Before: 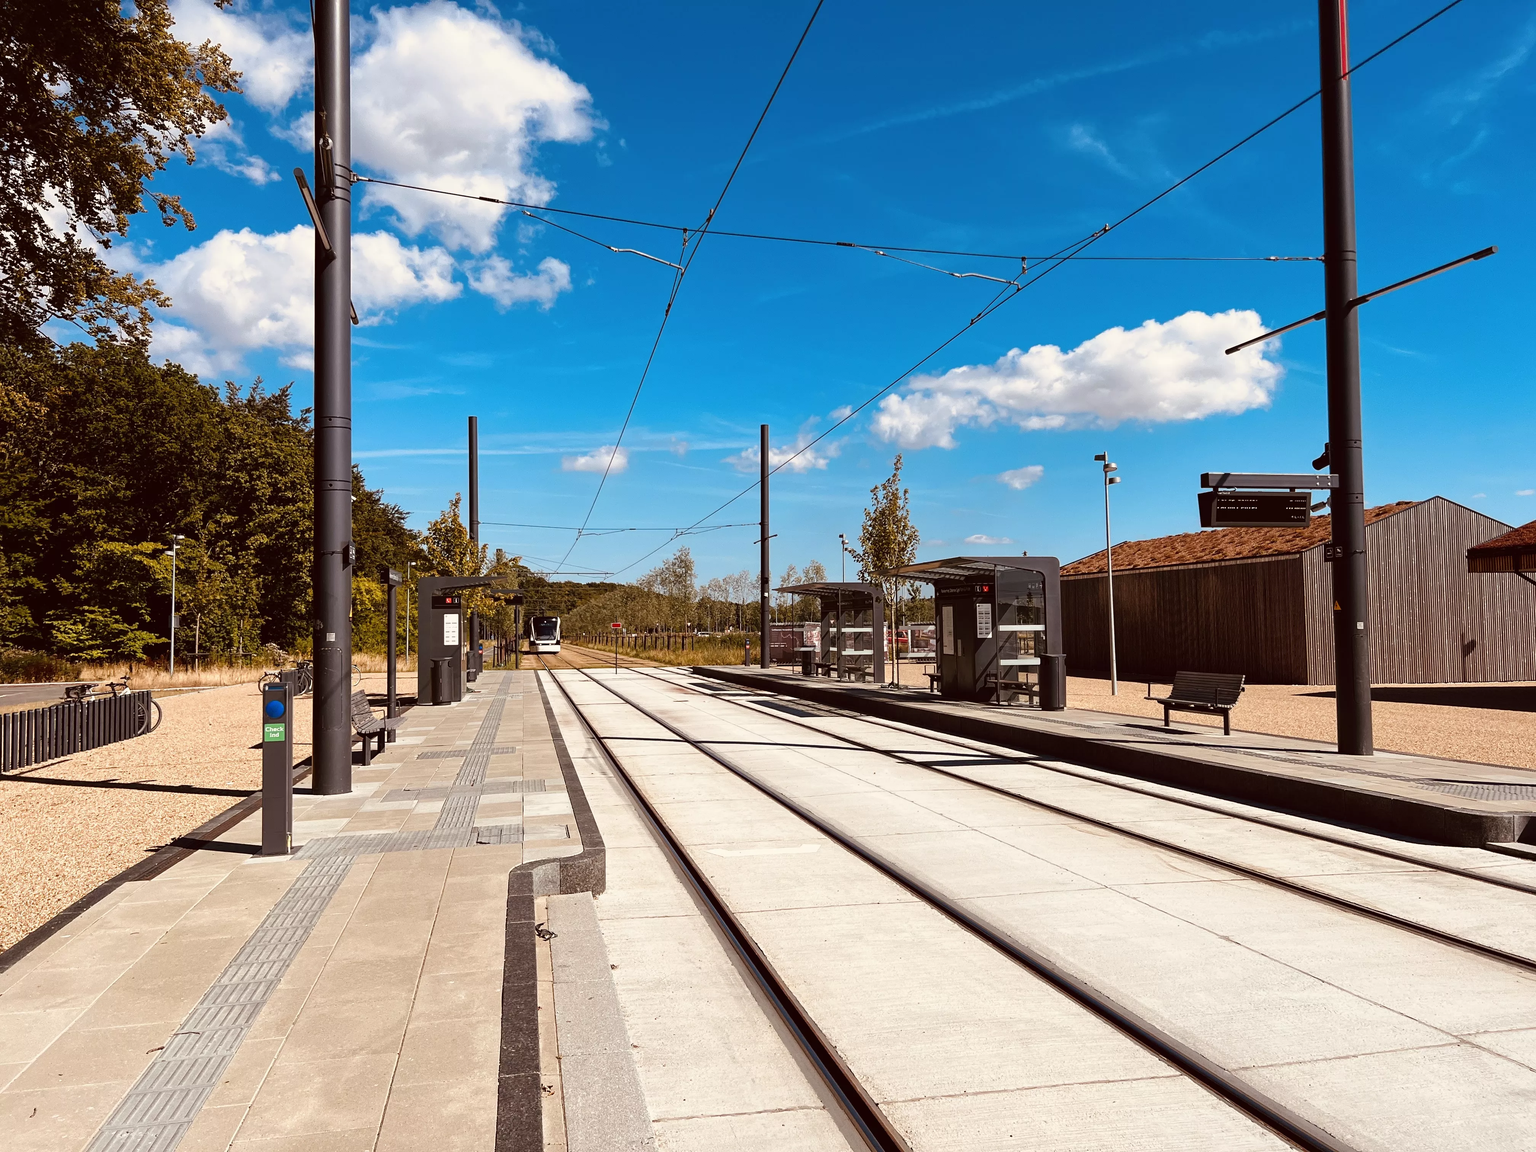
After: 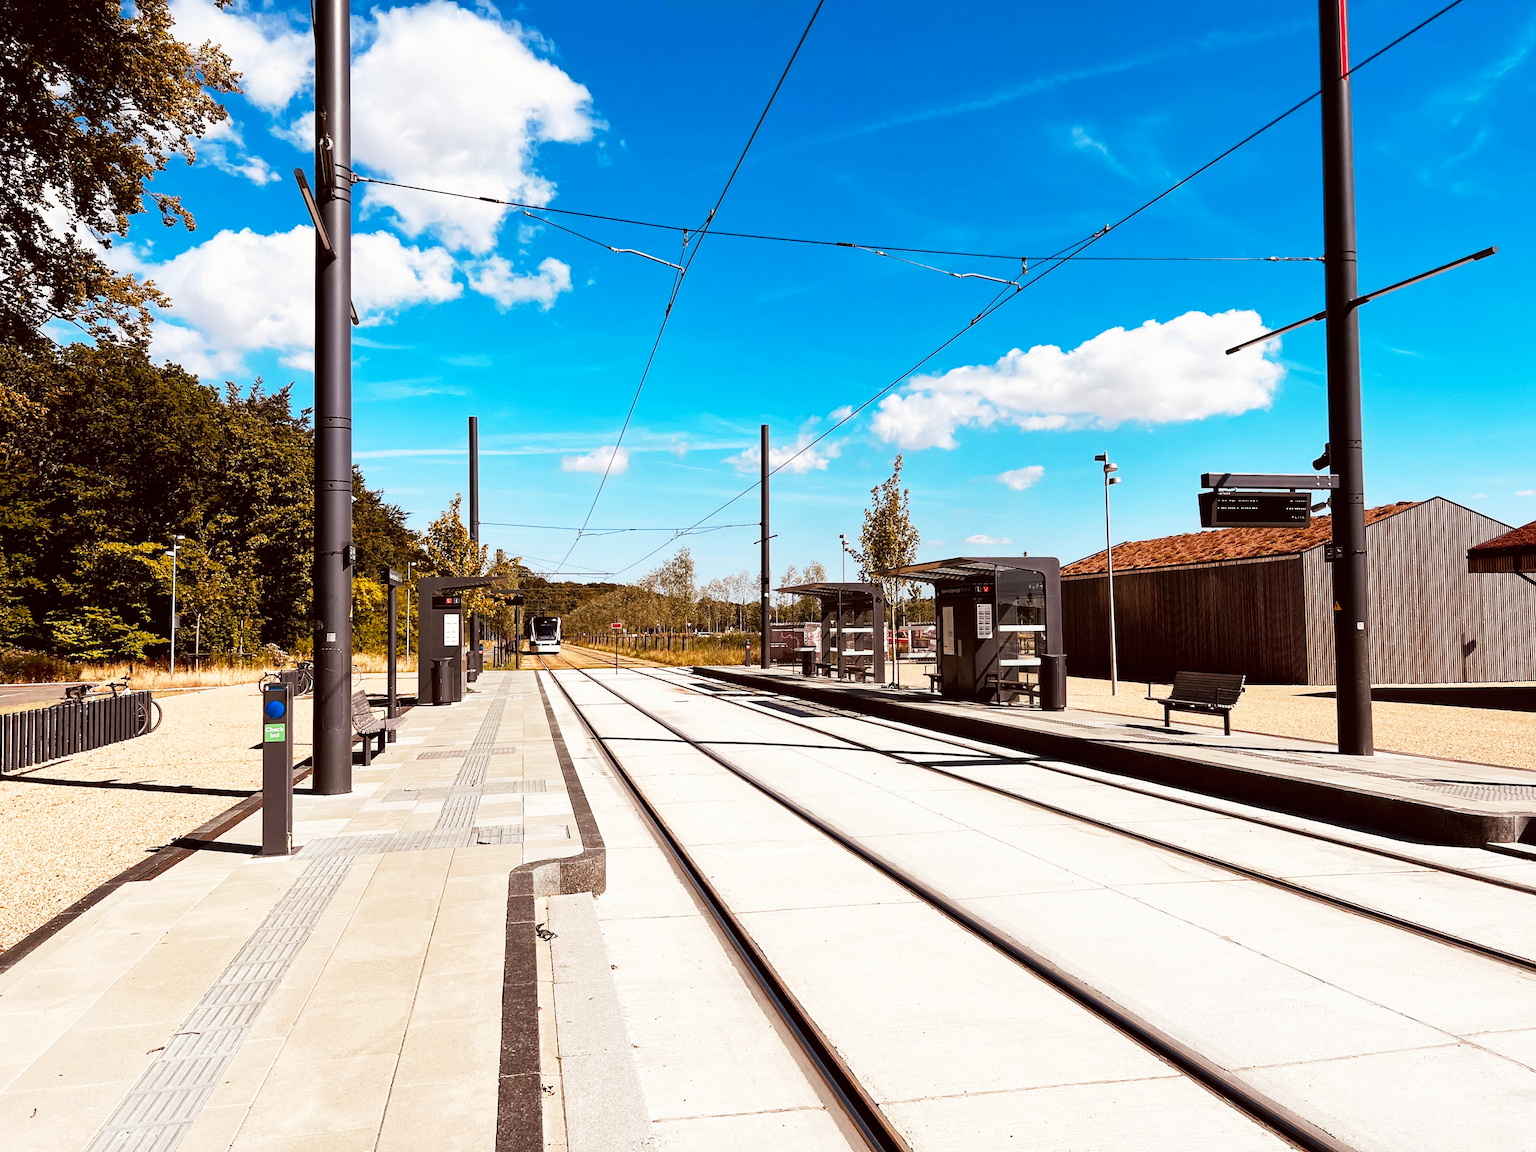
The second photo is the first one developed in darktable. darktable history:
base curve: curves: ch0 [(0, 0) (0.005, 0.002) (0.193, 0.295) (0.399, 0.664) (0.75, 0.928) (1, 1)], exposure shift 0.01, preserve colors none
